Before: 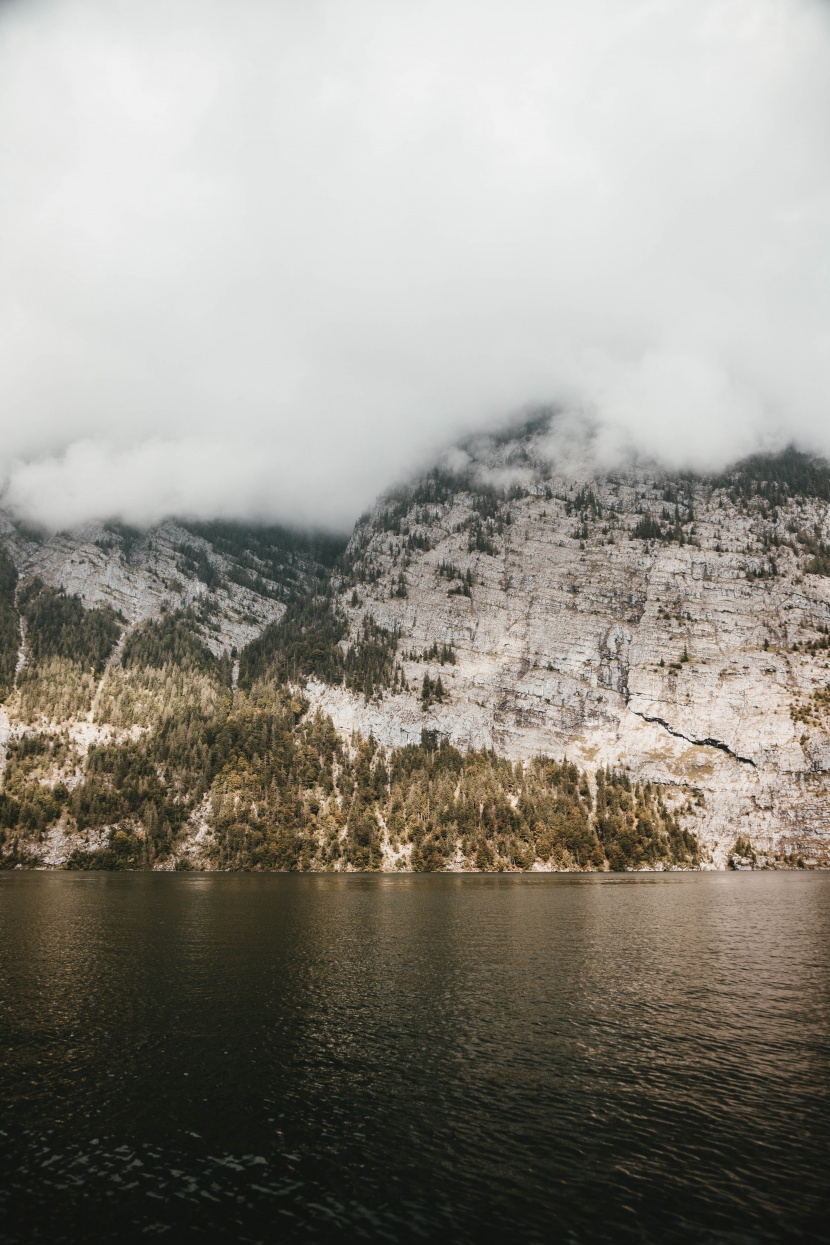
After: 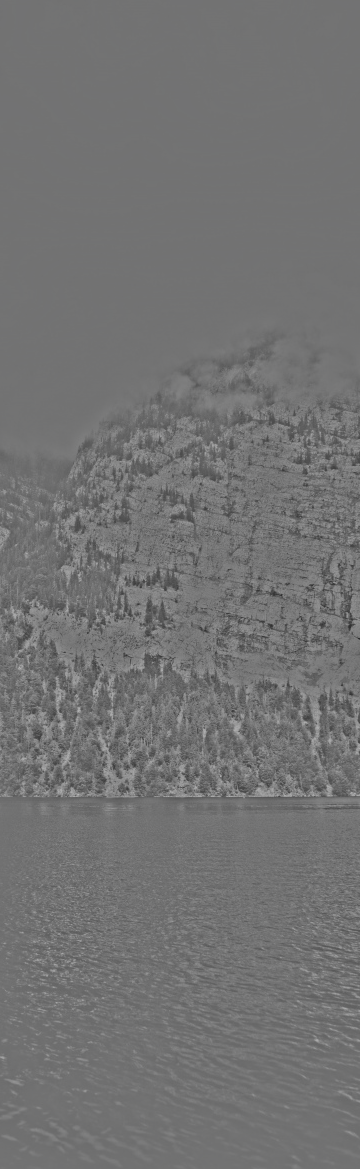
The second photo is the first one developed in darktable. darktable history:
crop: left 33.452%, top 6.025%, right 23.155%
shadows and highlights: white point adjustment -3.64, highlights -63.34, highlights color adjustment 42%, soften with gaussian
color correction: highlights a* 0.003, highlights b* -0.283
highpass: sharpness 25.84%, contrast boost 14.94%
color zones: curves: ch1 [(0, 0.469) (0.01, 0.469) (0.12, 0.446) (0.248, 0.469) (0.5, 0.5) (0.748, 0.5) (0.99, 0.469) (1, 0.469)]
